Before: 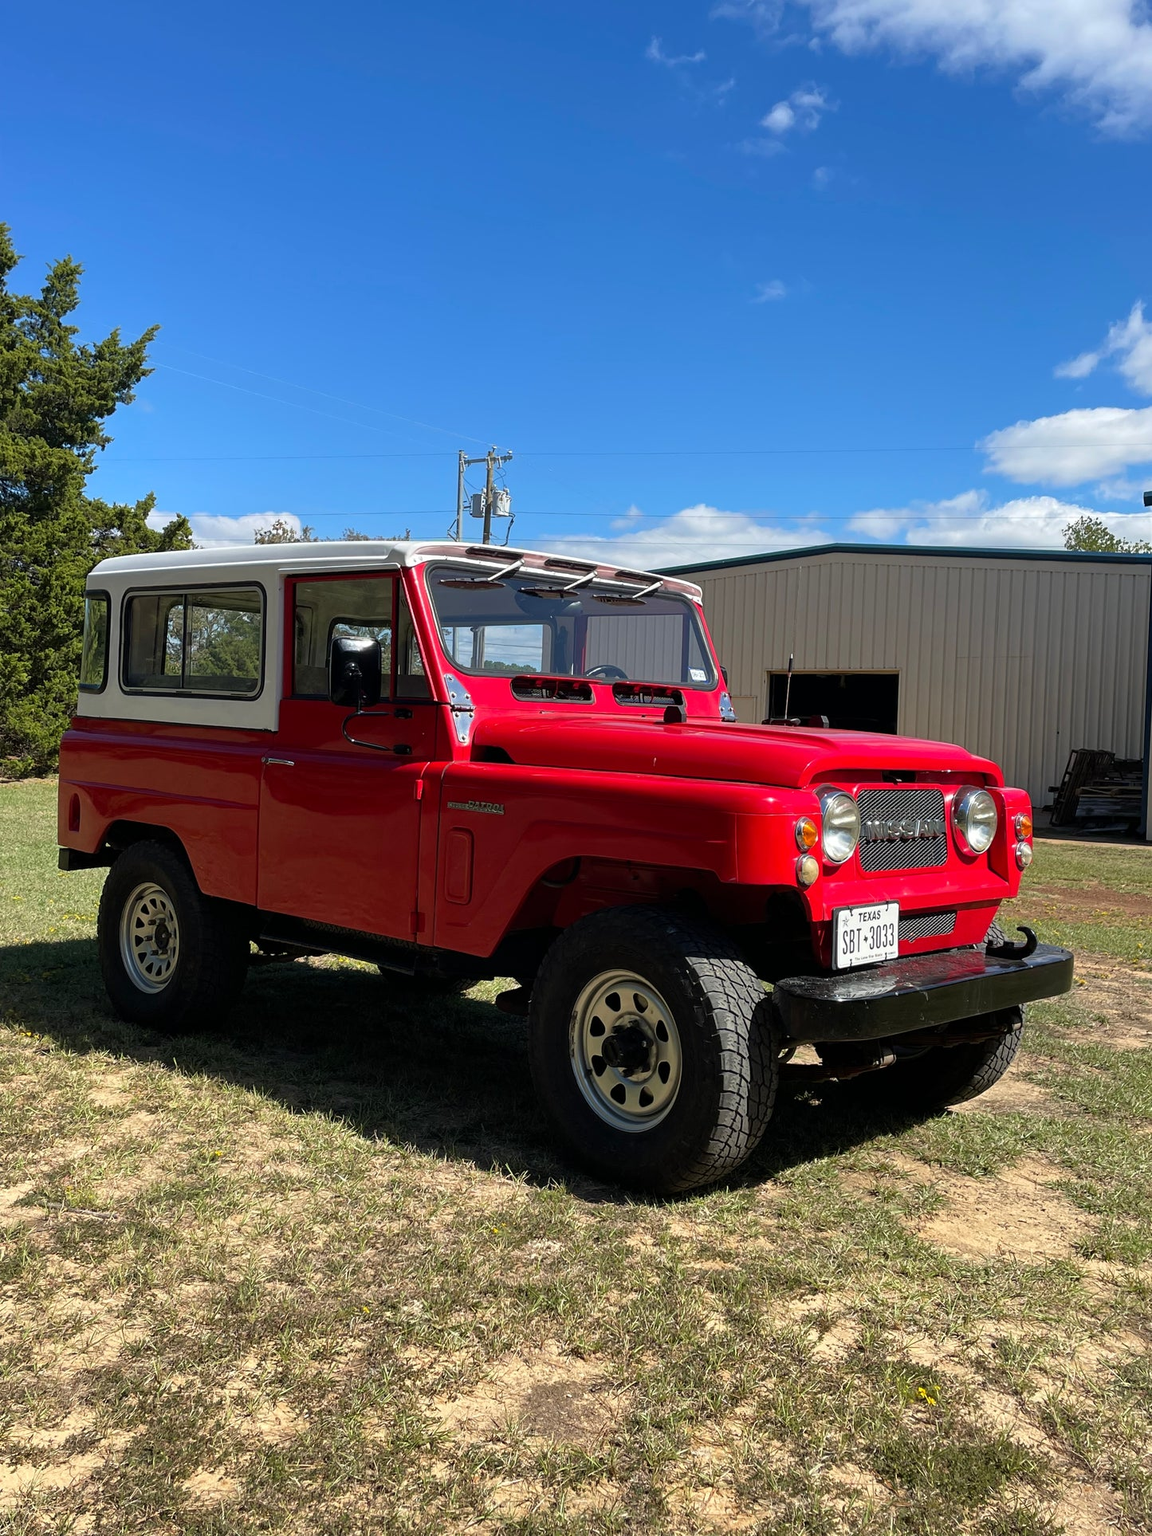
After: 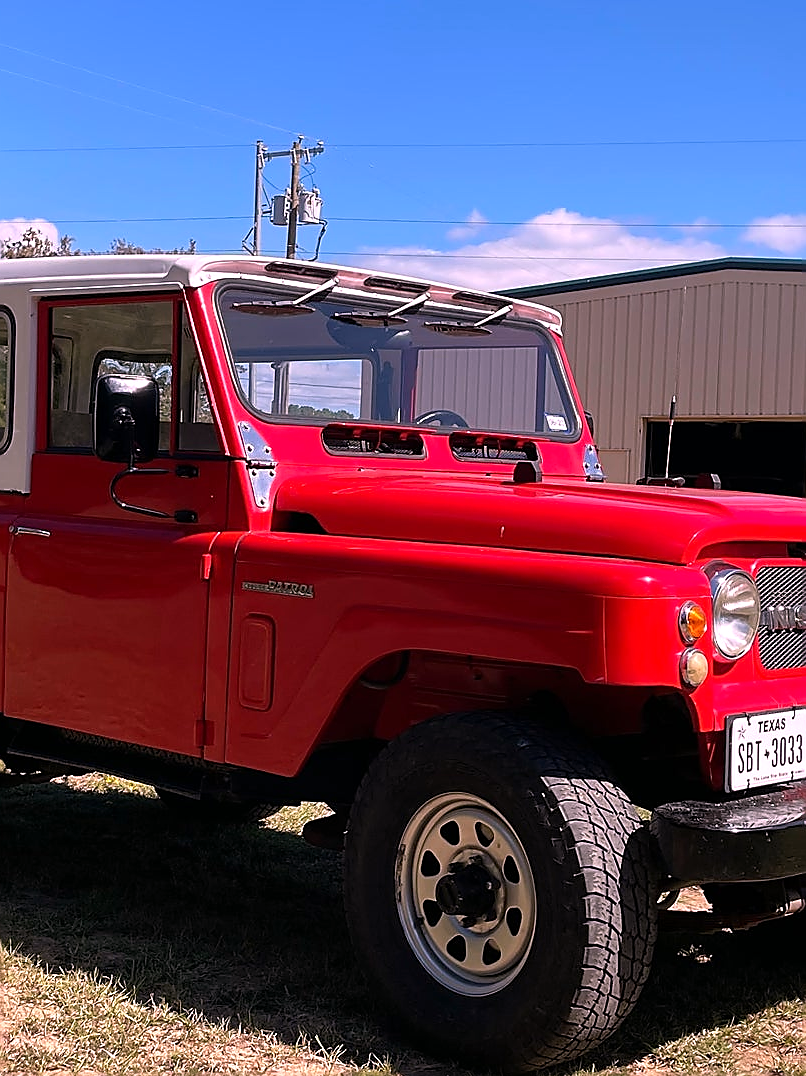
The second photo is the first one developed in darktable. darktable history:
crop and rotate: left 22.13%, top 22.054%, right 22.026%, bottom 22.102%
sharpen: radius 1.4, amount 1.25, threshold 0.7
white balance: red 1.188, blue 1.11
